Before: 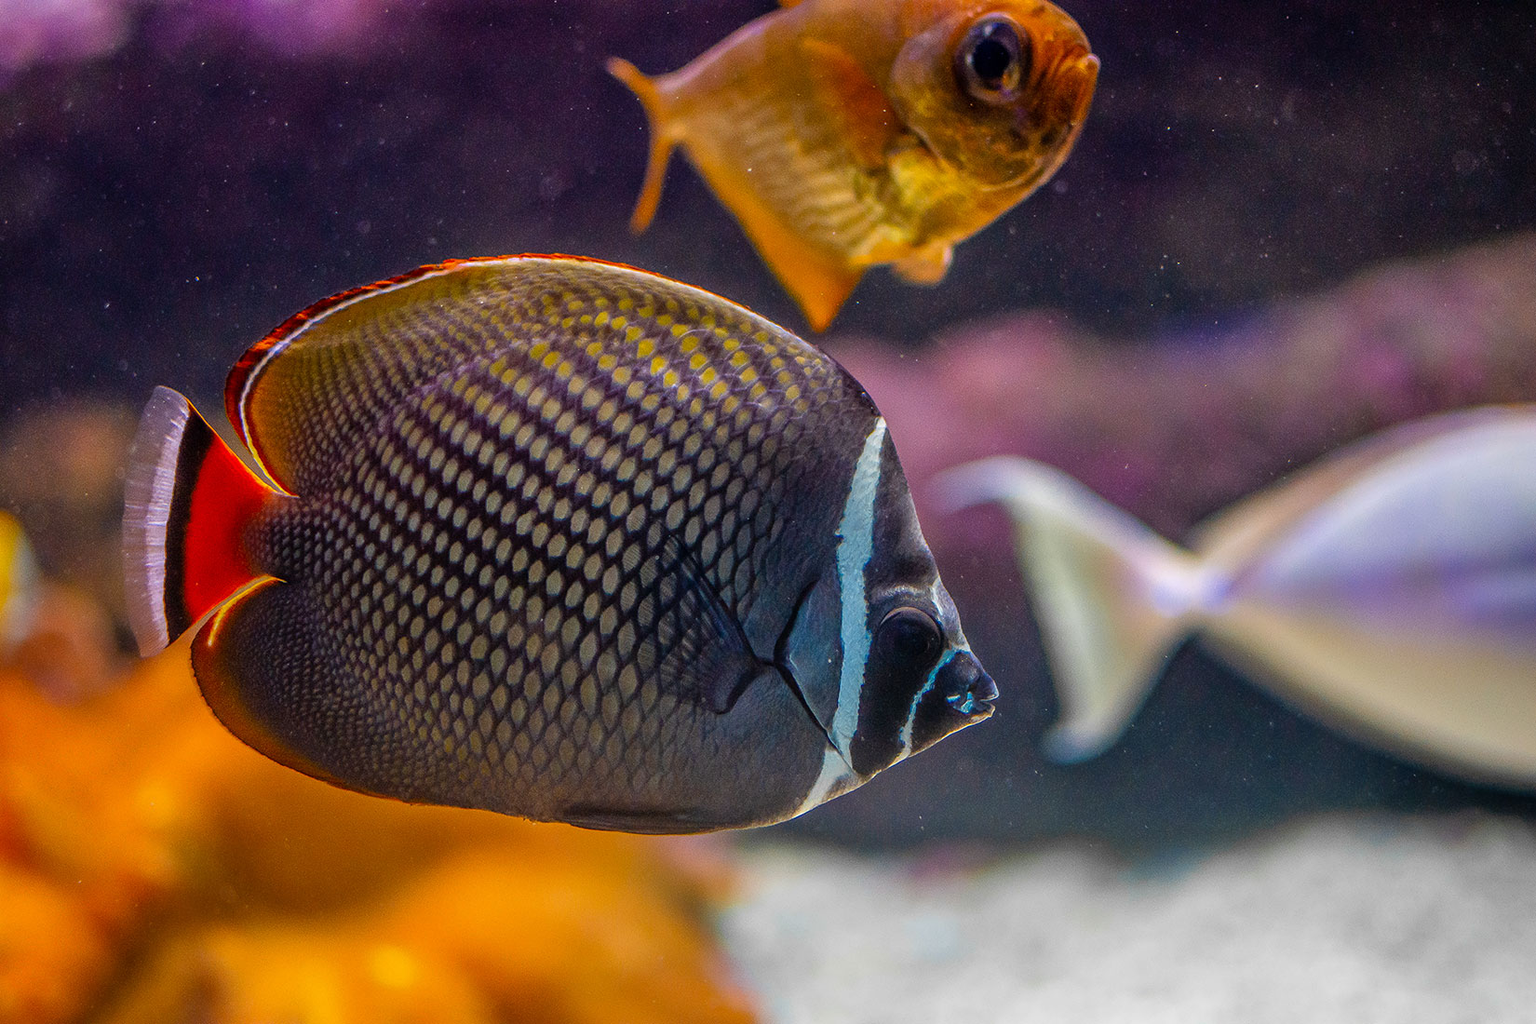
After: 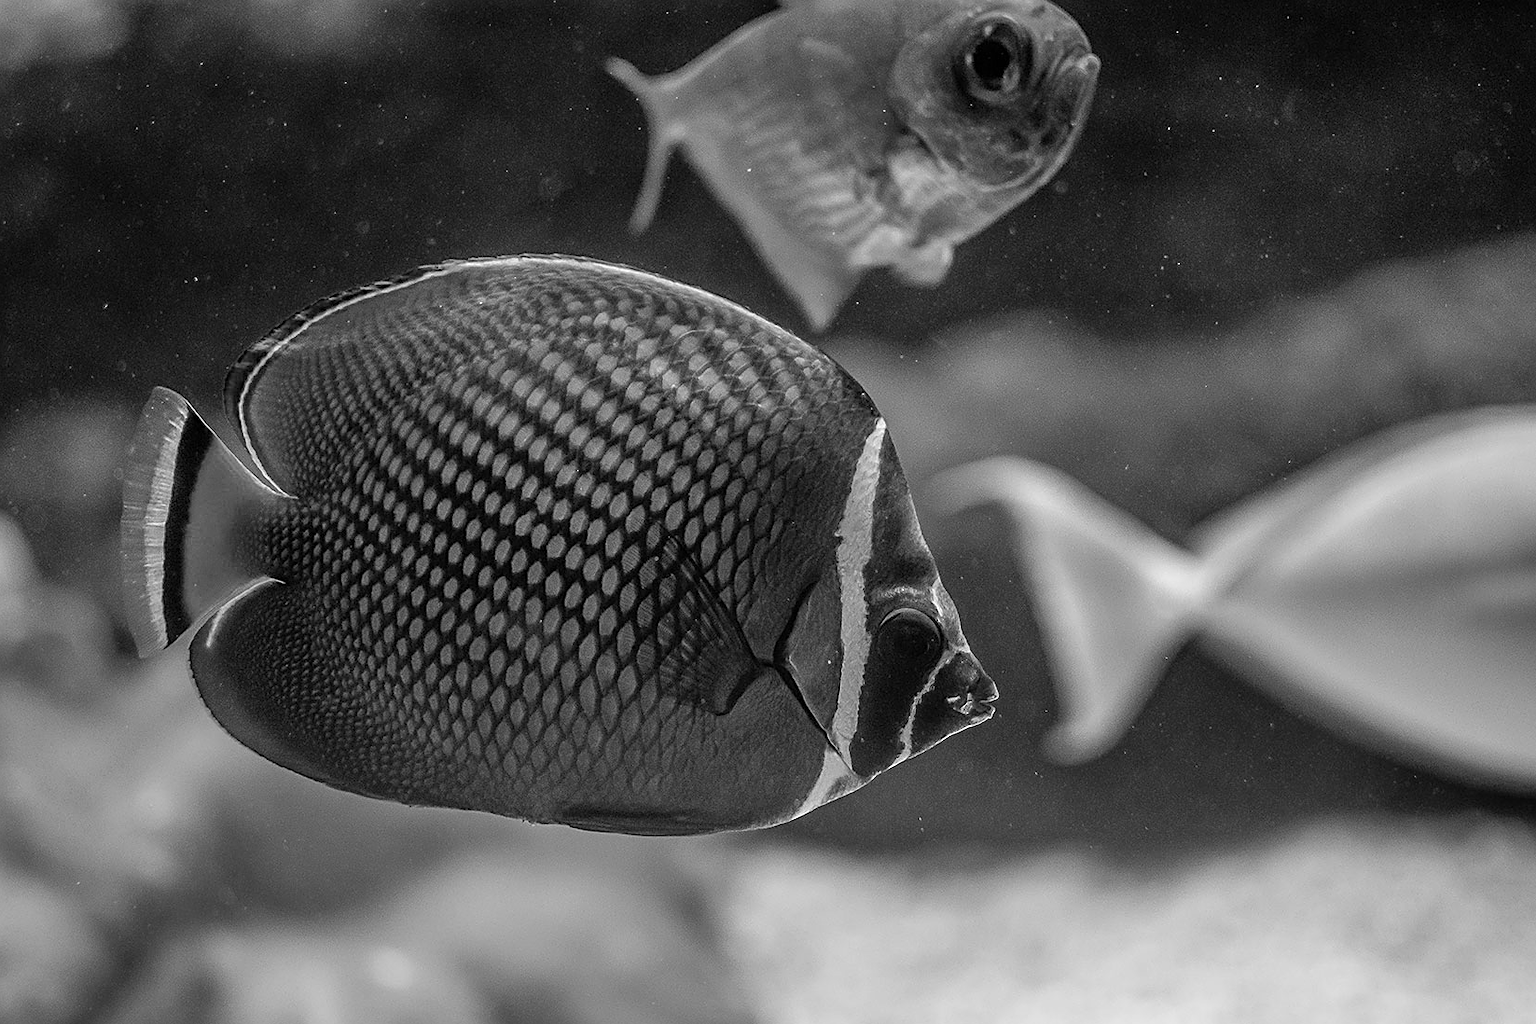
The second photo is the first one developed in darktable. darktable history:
sharpen: on, module defaults
color contrast: green-magenta contrast 0, blue-yellow contrast 0
crop and rotate: left 0.126%
